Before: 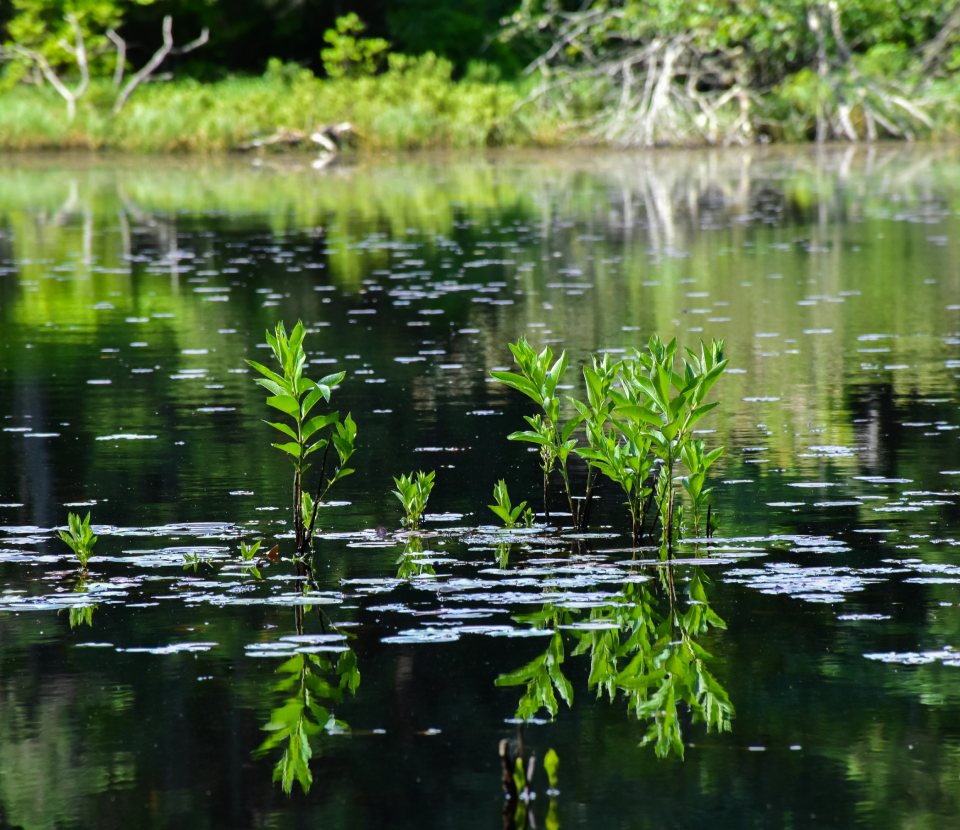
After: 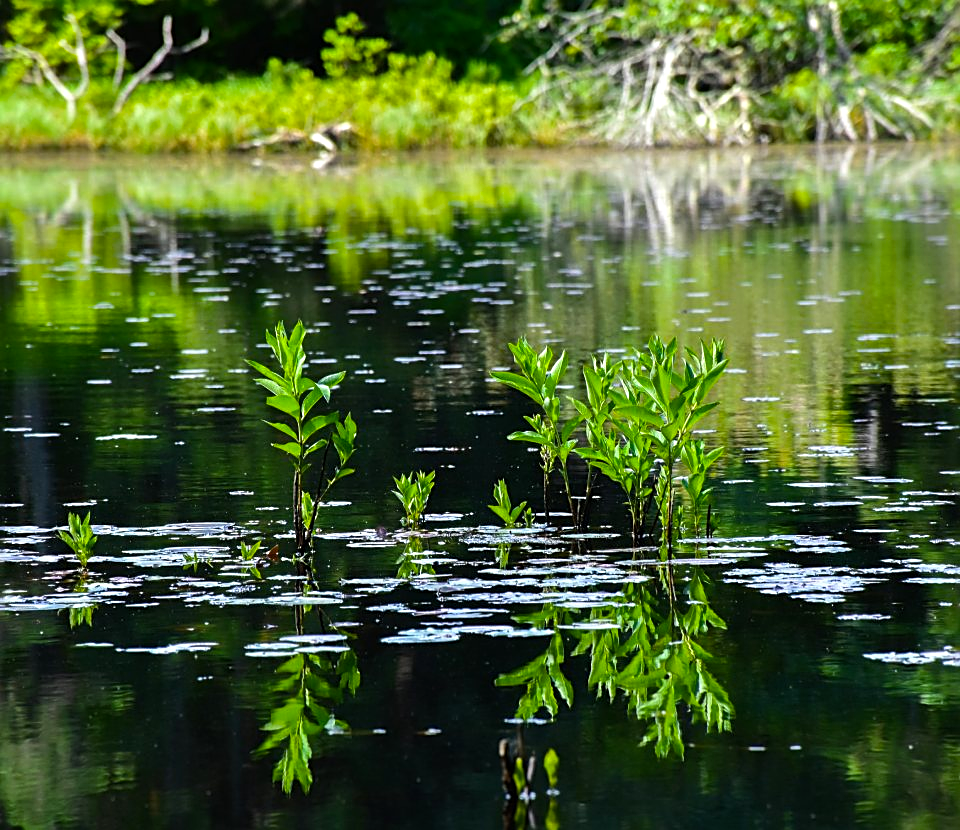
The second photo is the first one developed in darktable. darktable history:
sharpen: on, module defaults
color balance rgb: perceptual saturation grading › global saturation 25.866%, perceptual brilliance grading › highlights 5.12%, perceptual brilliance grading › shadows -9.943%
